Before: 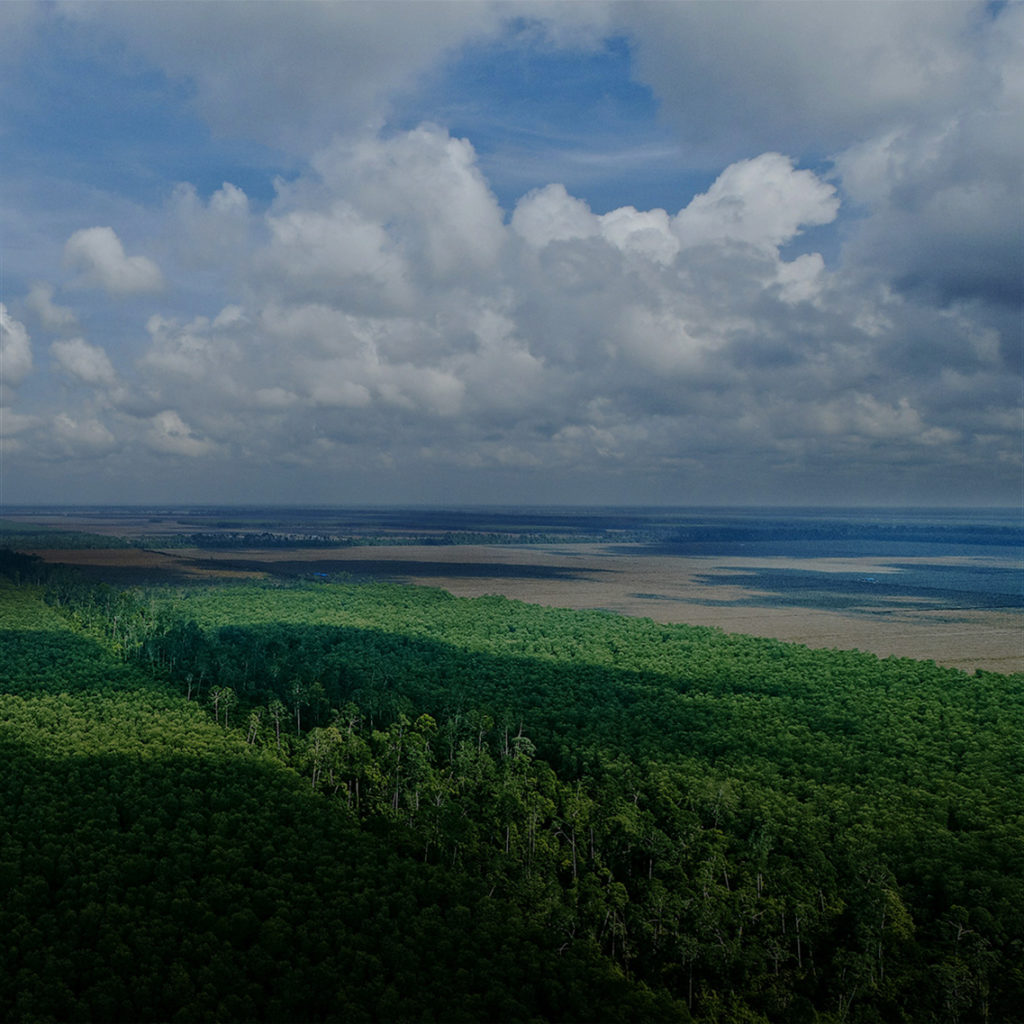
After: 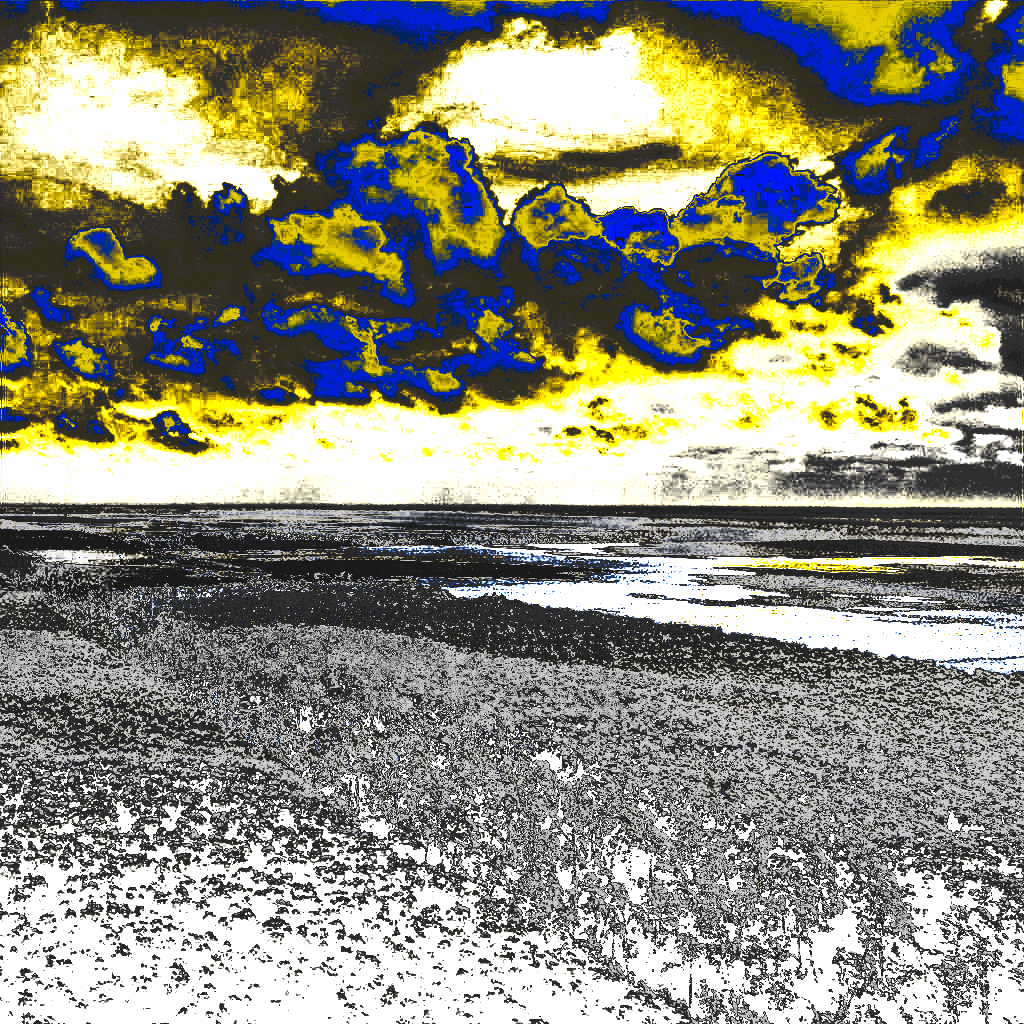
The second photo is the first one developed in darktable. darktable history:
tone curve: curves: ch0 [(0, 0) (0.003, 0.99) (0.011, 0.983) (0.025, 0.934) (0.044, 0.719) (0.069, 0.382) (0.1, 0.204) (0.136, 0.093) (0.177, 0.094) (0.224, 0.093) (0.277, 0.098) (0.335, 0.214) (0.399, 0.616) (0.468, 0.827) (0.543, 0.464) (0.623, 0.145) (0.709, 0.127) (0.801, 0.187) (0.898, 0.203) (1, 1)], preserve colors none
color look up table: target L [0.003, 0.001, 32.84, 34.55, 34.1, 31.73, 34.03, 33.18, 32.76, 107.33, 105.15, 31.1, 33.39, 32.61, 32.39, 32.32, 35.87, 37.9, 34.55, 106.82, 110.56, 33.47, 32.02, 128.73, 33.32, 34.63, 32.84, 31.87, 33.86, 33.54, 107.33, 107.59, 116.9, 32.53, 33.39, 34.32, 34.25, 32.17, 31.1, 0.006, 37.53, 33.32, 32.84, 33.39, 32.84, 30.92, 33.25, 106.44, 31.28], target a [0, 0, 0.001 ×7, 0.003, 0.003, 0.001 ×8, 0.003, 0.003, 0.001, 0.001, 0.002, 0.001 ×6, 0.003, 0.003, 0.003, 0.001 ×6, 0, 0.001 ×5, -2.209, 0.001, 0.003, 0.001], target b [0, 0, -0.009 ×7, -0.022, -0.022, -0.008, -0.009, -0.009, -0.01, -0.008, -0.009, -0.01, -0.009, -0.022, -0.021, -0.009, -0.008, -0.016, -0.009 ×6, -0.022, -0.022, -0.019, -0.009 ×4, -0.008, -0.008, 0, -0.01, -0.009 ×4, 53.31, -0.009, -0.022, -0.008], num patches 49
